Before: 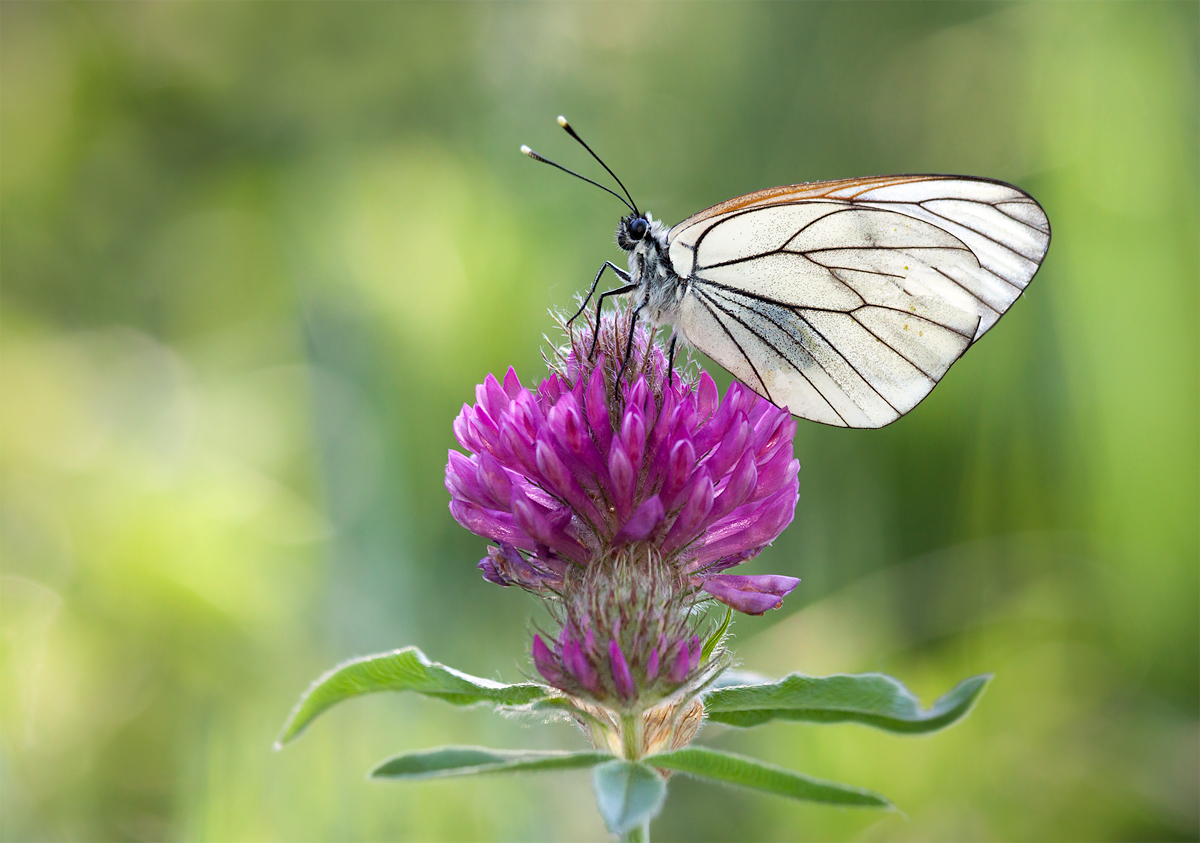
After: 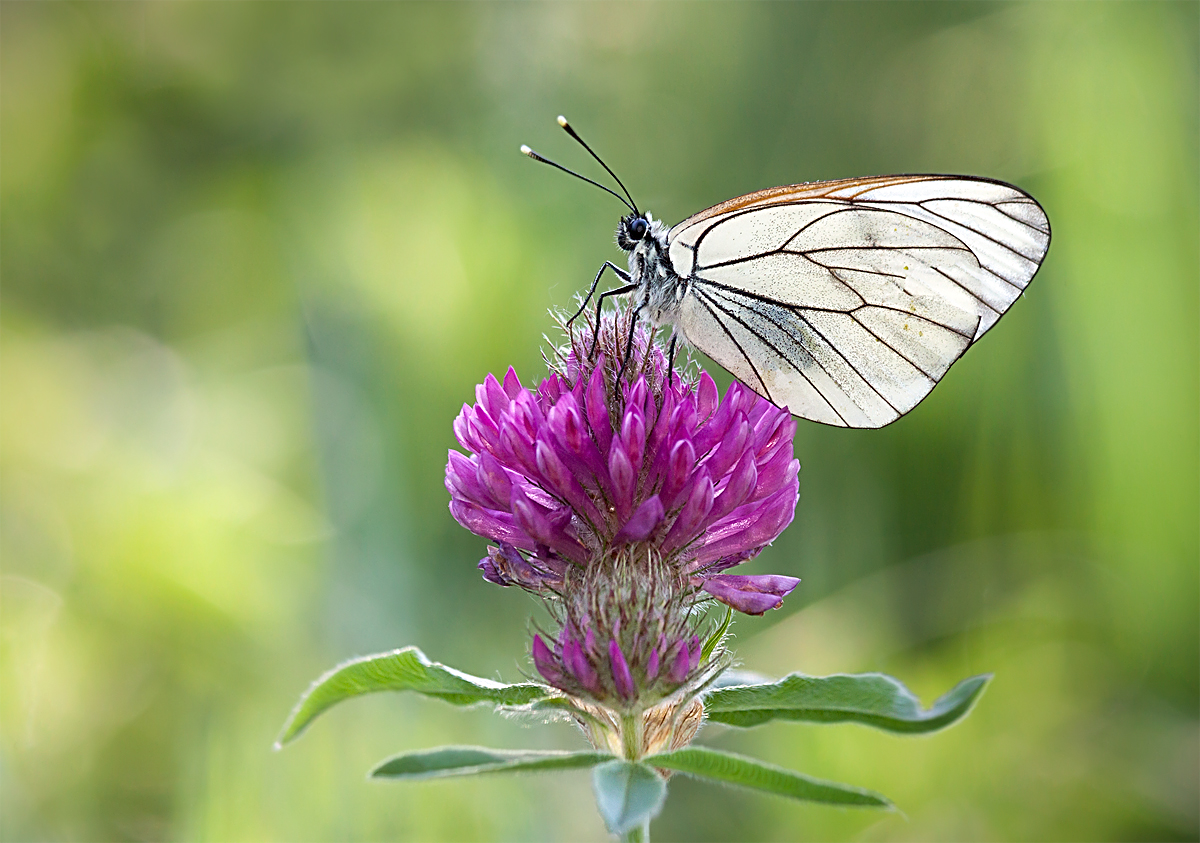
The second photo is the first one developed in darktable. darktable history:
sharpen: radius 2.53, amount 0.621
